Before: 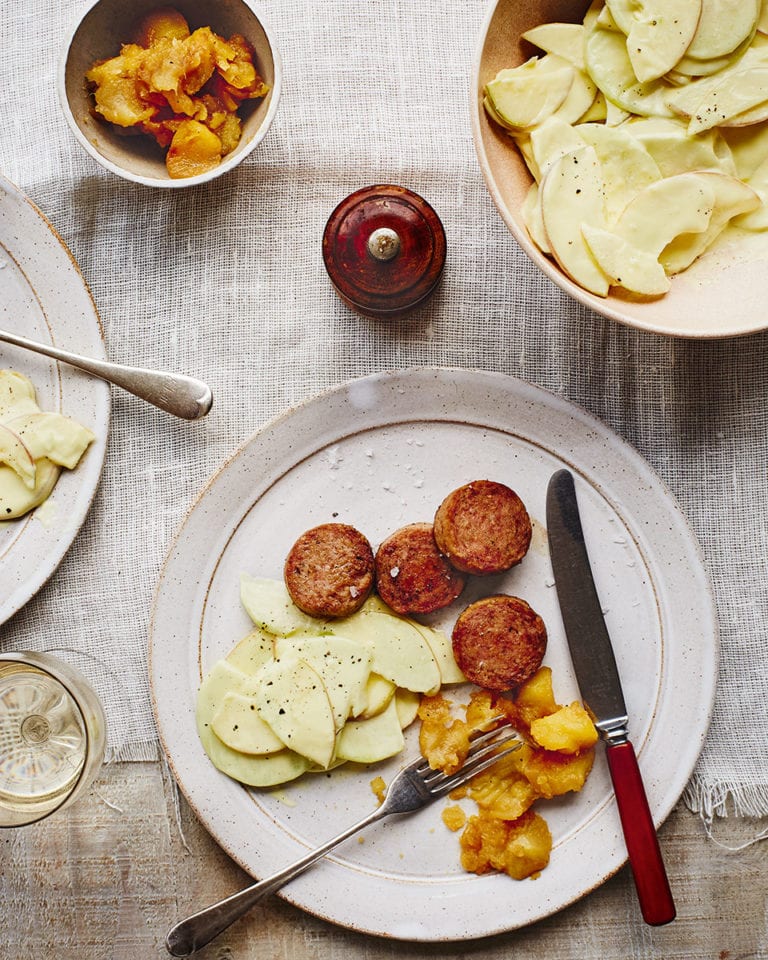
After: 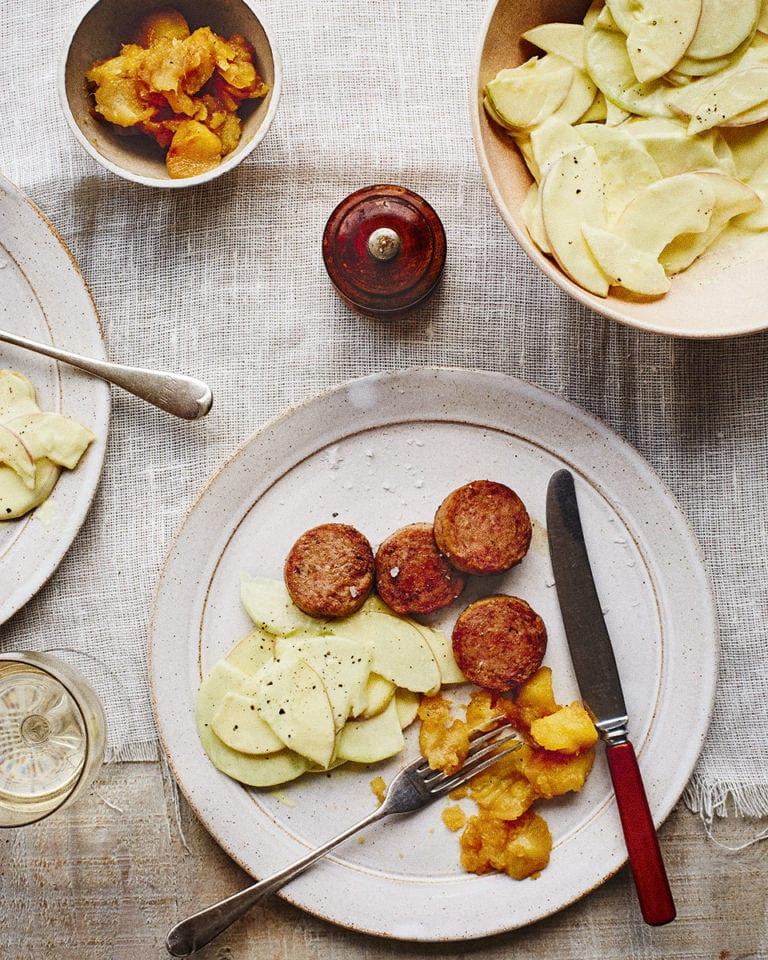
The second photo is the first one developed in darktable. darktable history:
grain: on, module defaults
color correction: saturation 0.98
